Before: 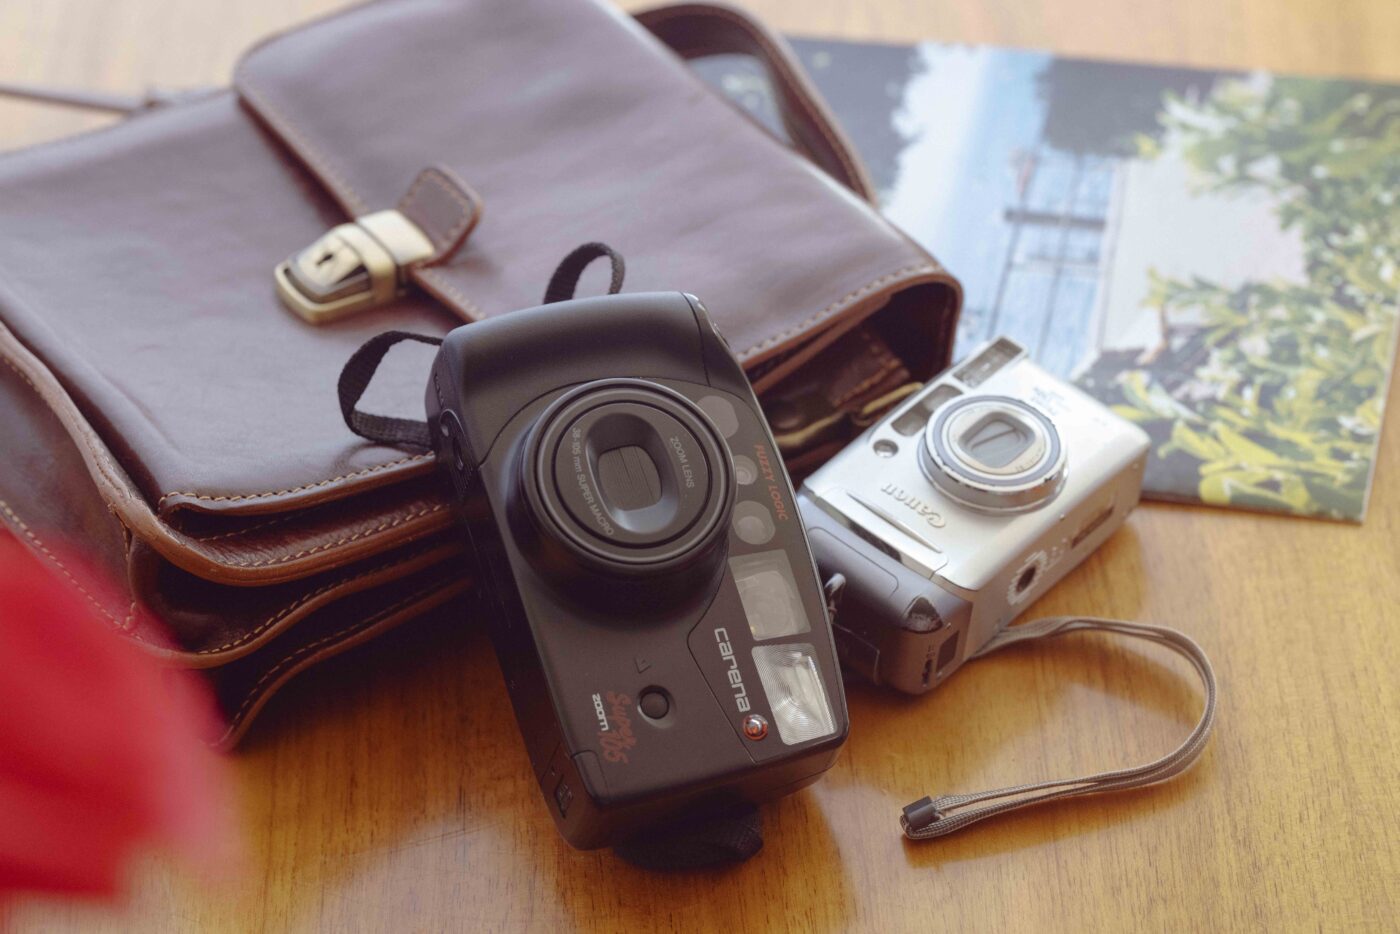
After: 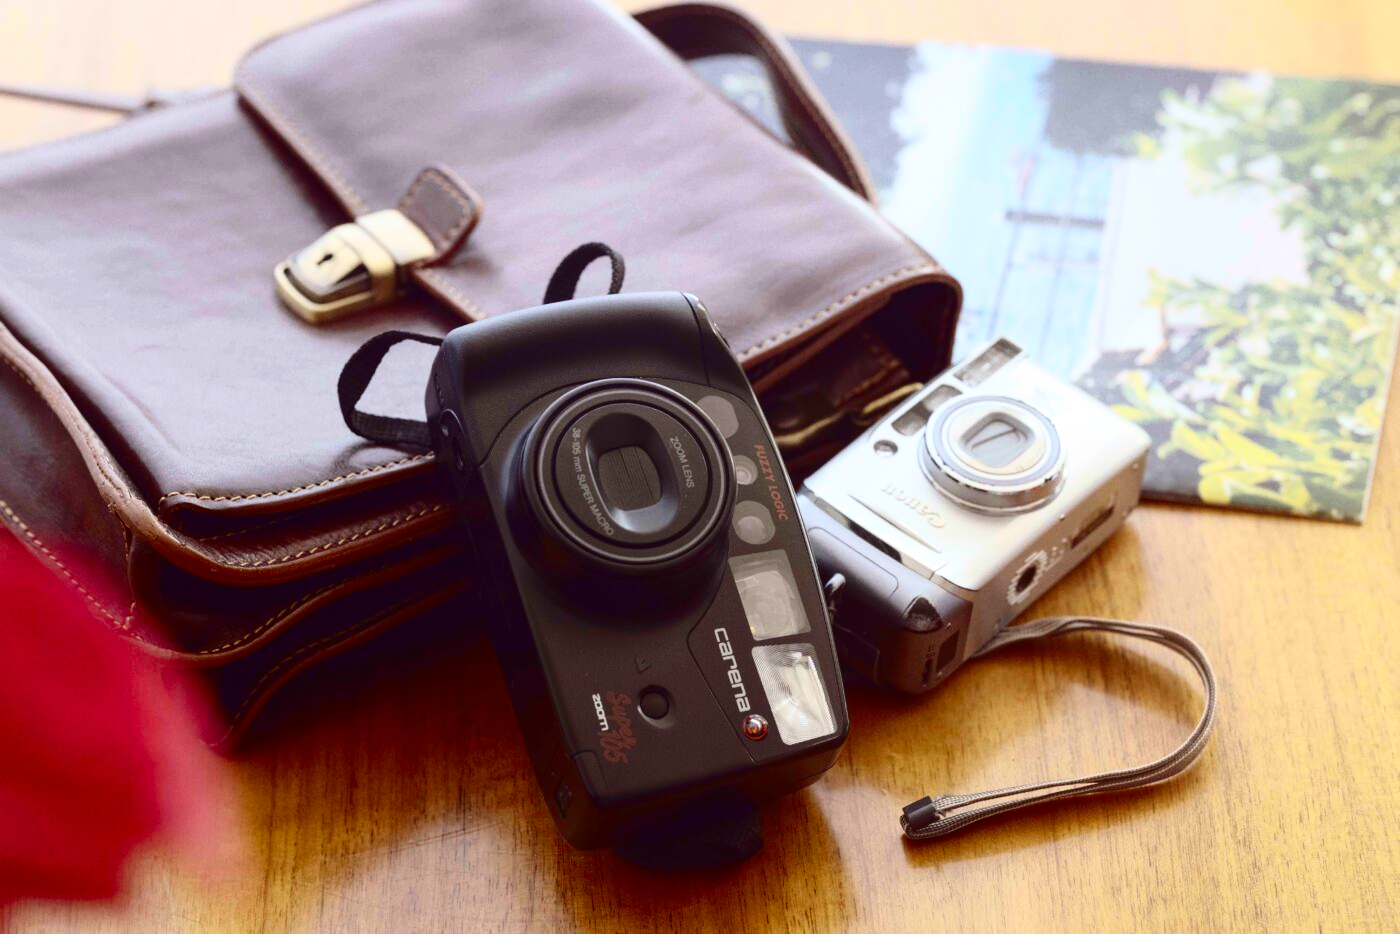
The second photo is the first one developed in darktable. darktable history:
contrast brightness saturation: contrast 0.414, brightness 0.048, saturation 0.263
